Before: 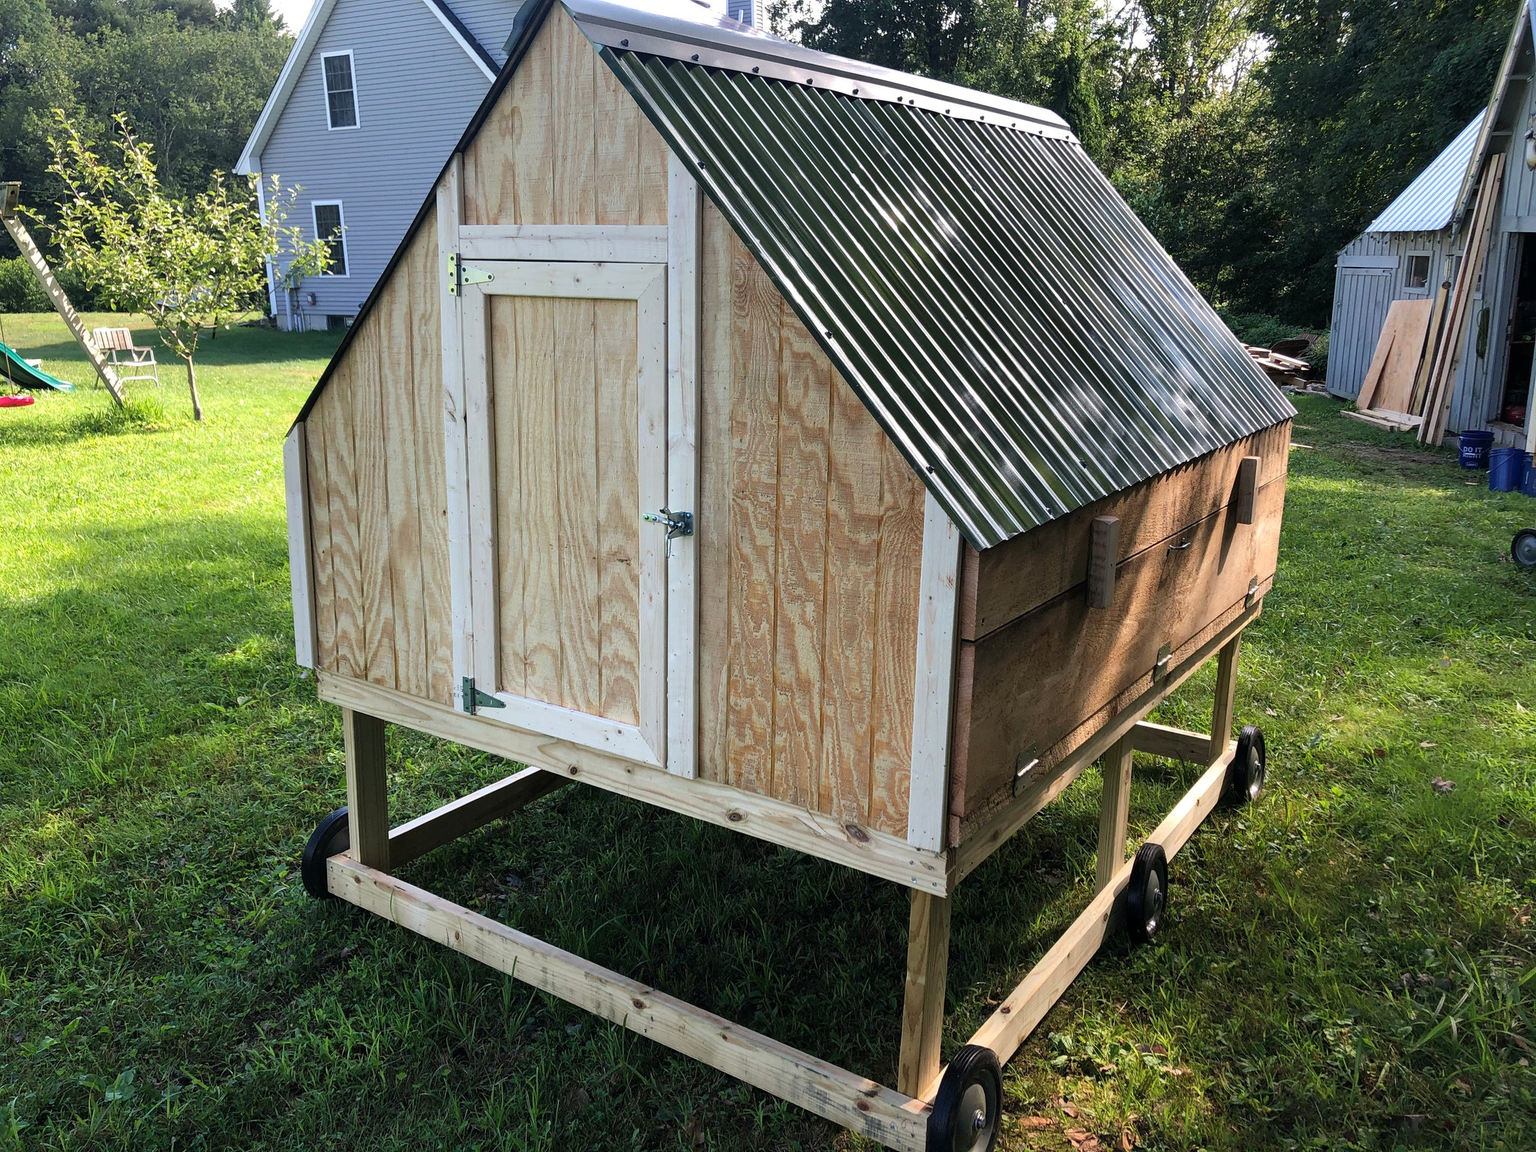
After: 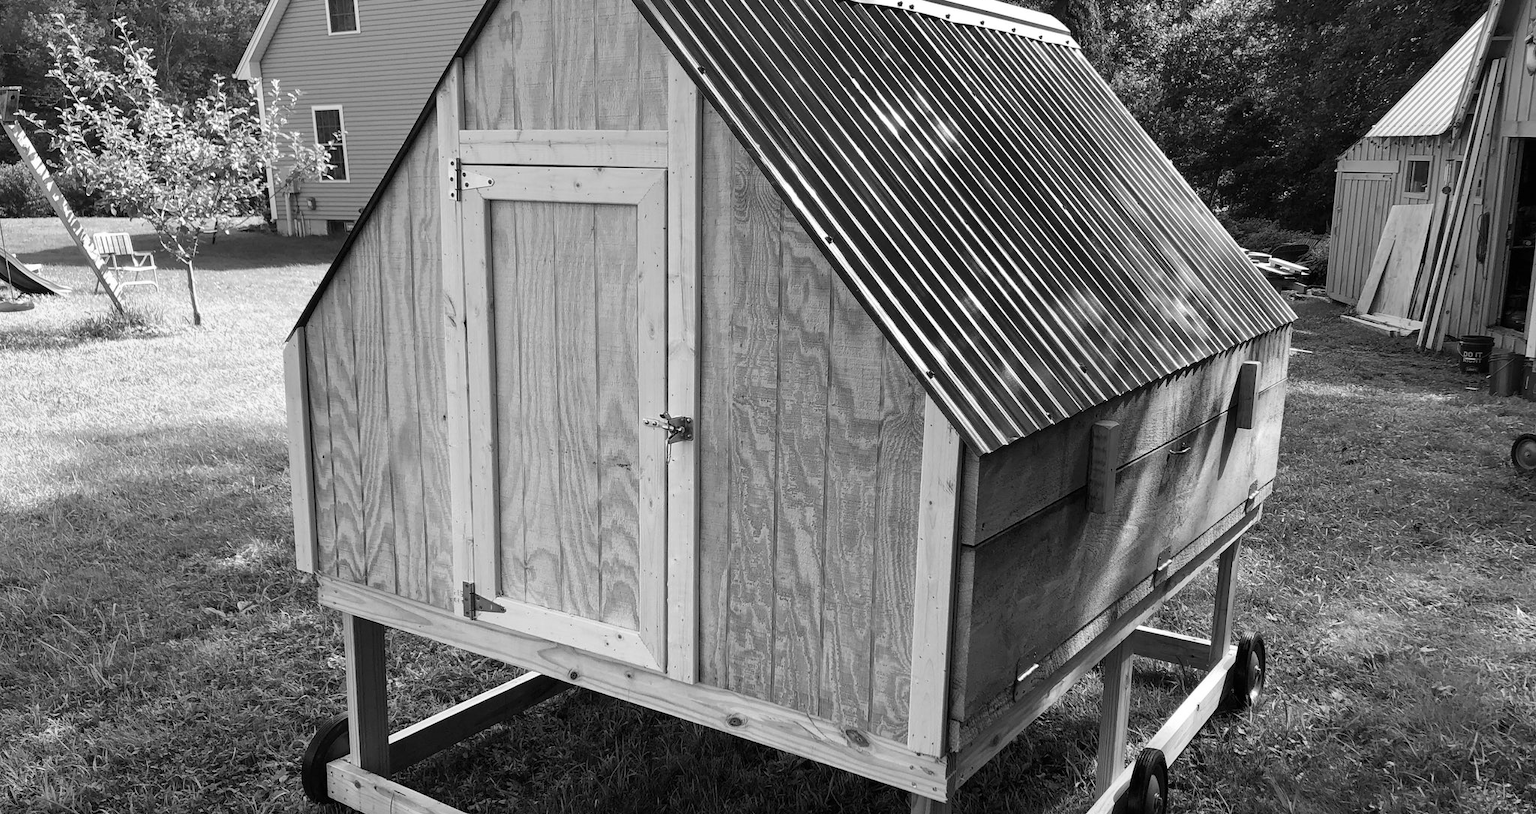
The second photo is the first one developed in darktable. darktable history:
tone curve: curves: ch1 [(0, 0) (0.173, 0.145) (0.467, 0.477) (0.808, 0.611) (1, 1)]; ch2 [(0, 0) (0.255, 0.314) (0.498, 0.509) (0.694, 0.64) (1, 1)], color space Lab, independent channels, preserve colors none
crop and rotate: top 8.293%, bottom 20.996%
monochrome: on, module defaults
